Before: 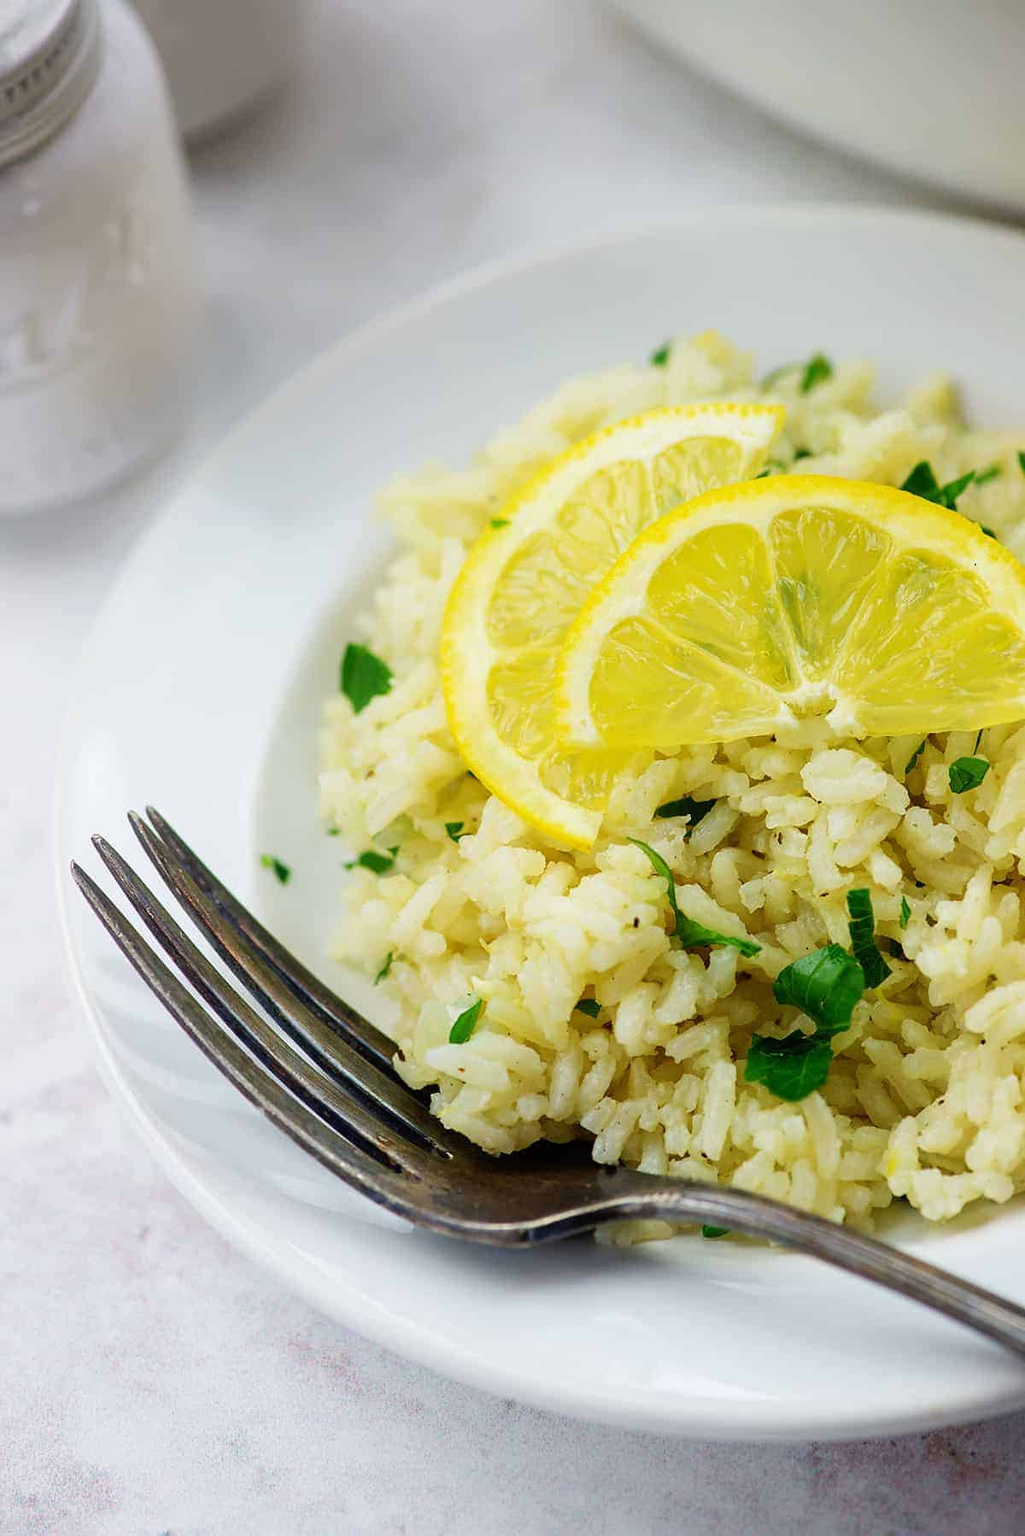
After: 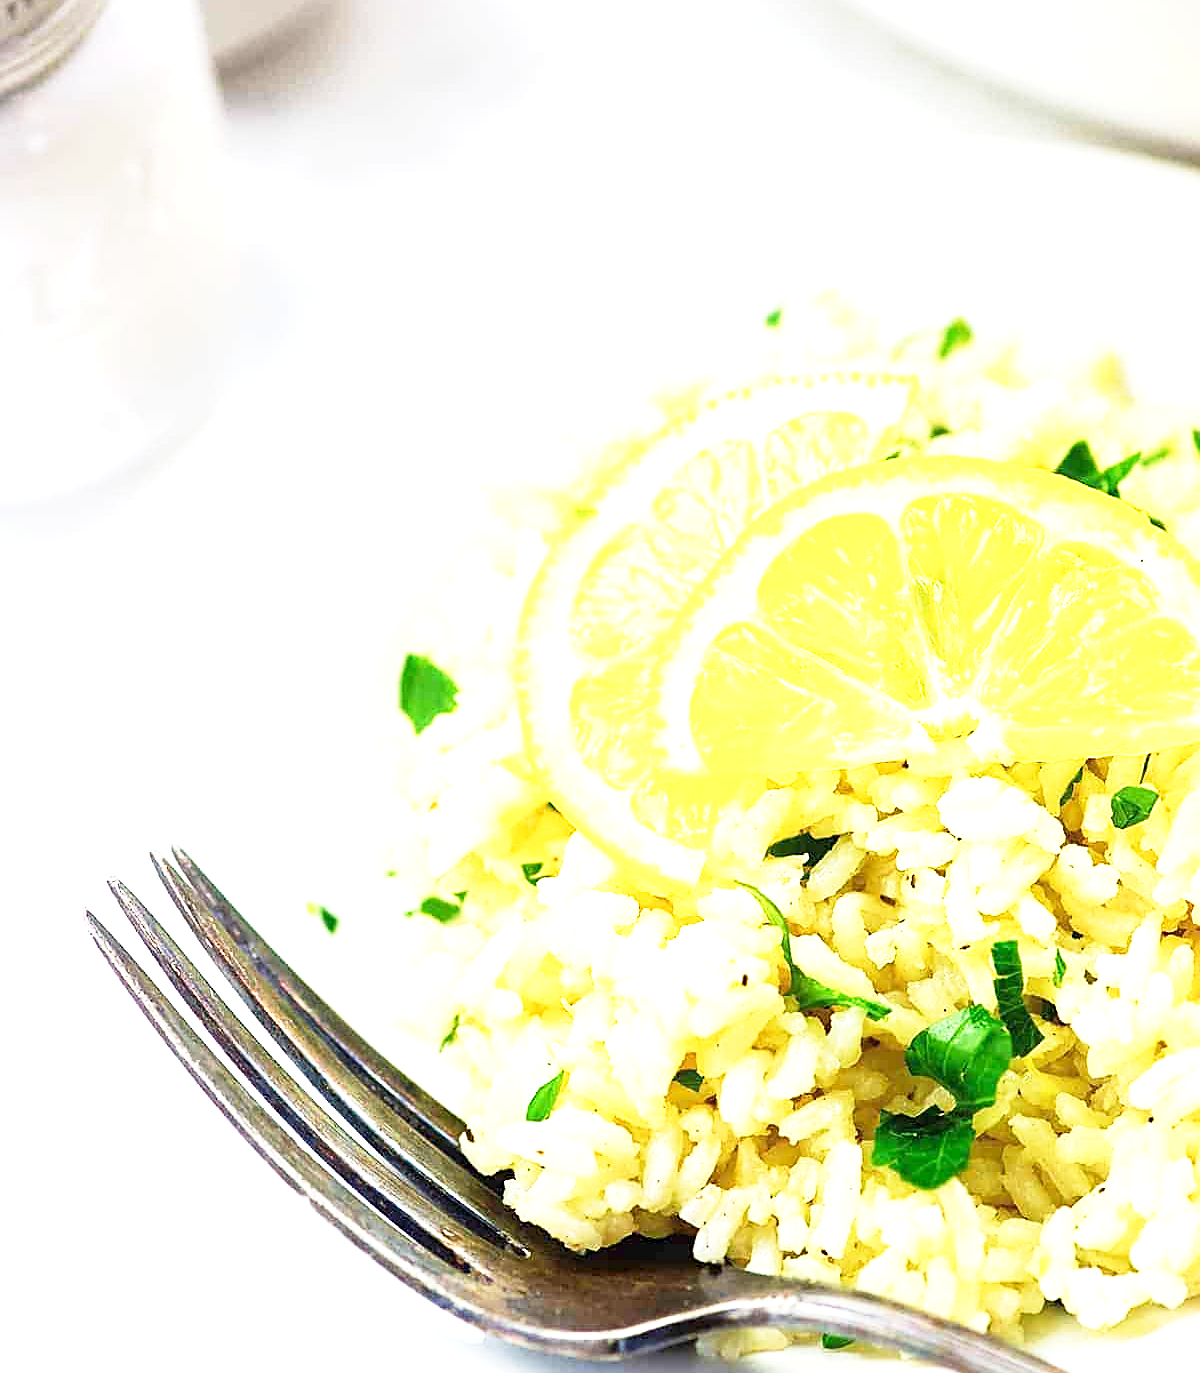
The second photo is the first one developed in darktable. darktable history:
exposure: black level correction 0, exposure 1.283 EV, compensate exposure bias true, compensate highlight preservation false
sharpen: on, module defaults
base curve: curves: ch0 [(0, 0) (0.579, 0.807) (1, 1)], preserve colors none
crop: top 5.609%, bottom 17.983%
